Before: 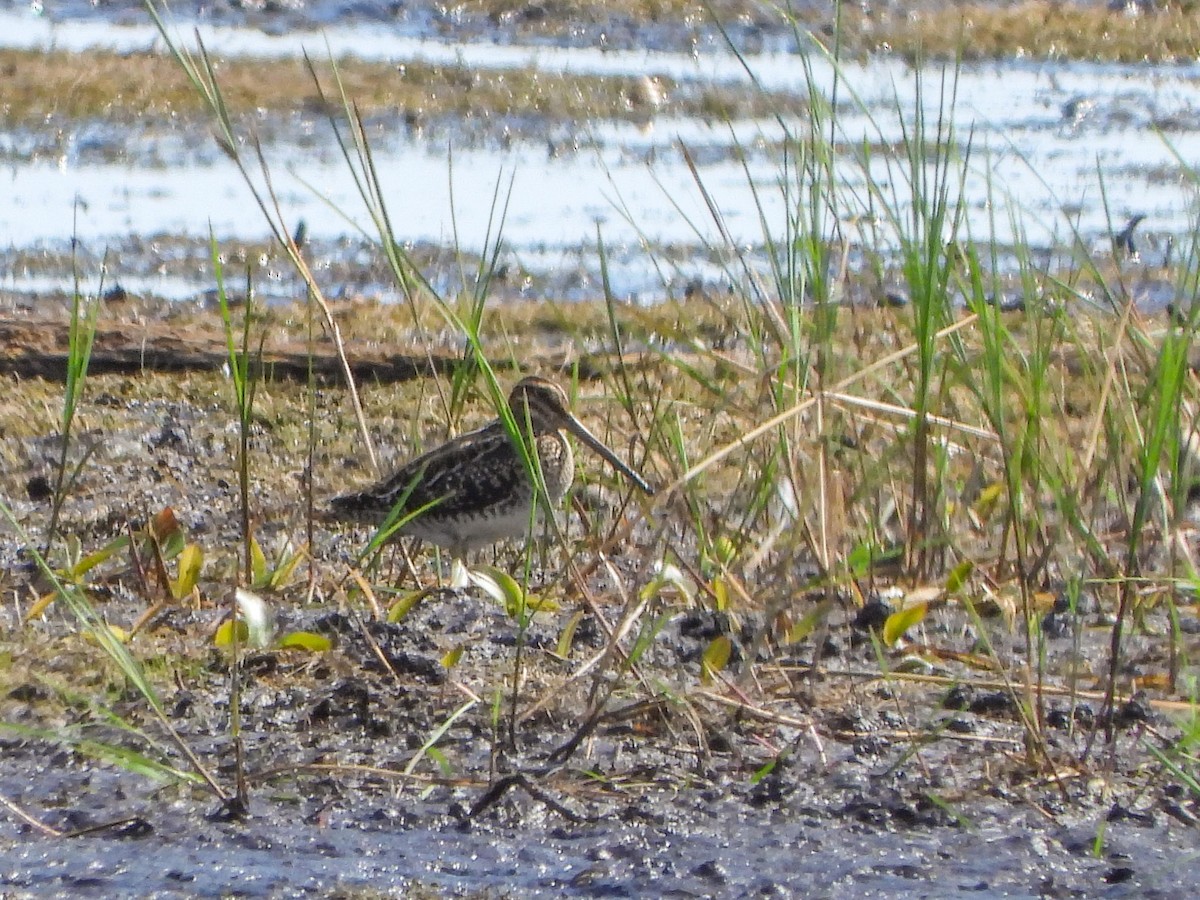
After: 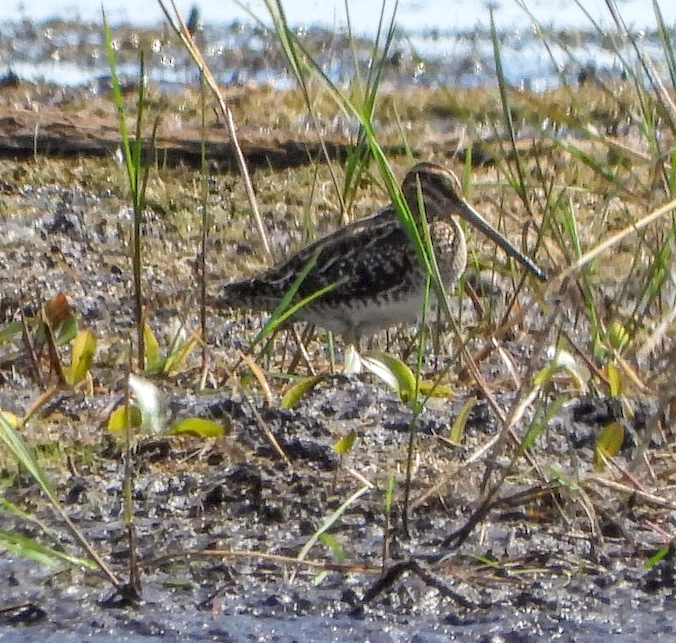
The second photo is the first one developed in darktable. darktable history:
crop: left 8.966%, top 23.852%, right 34.699%, bottom 4.703%
local contrast: on, module defaults
